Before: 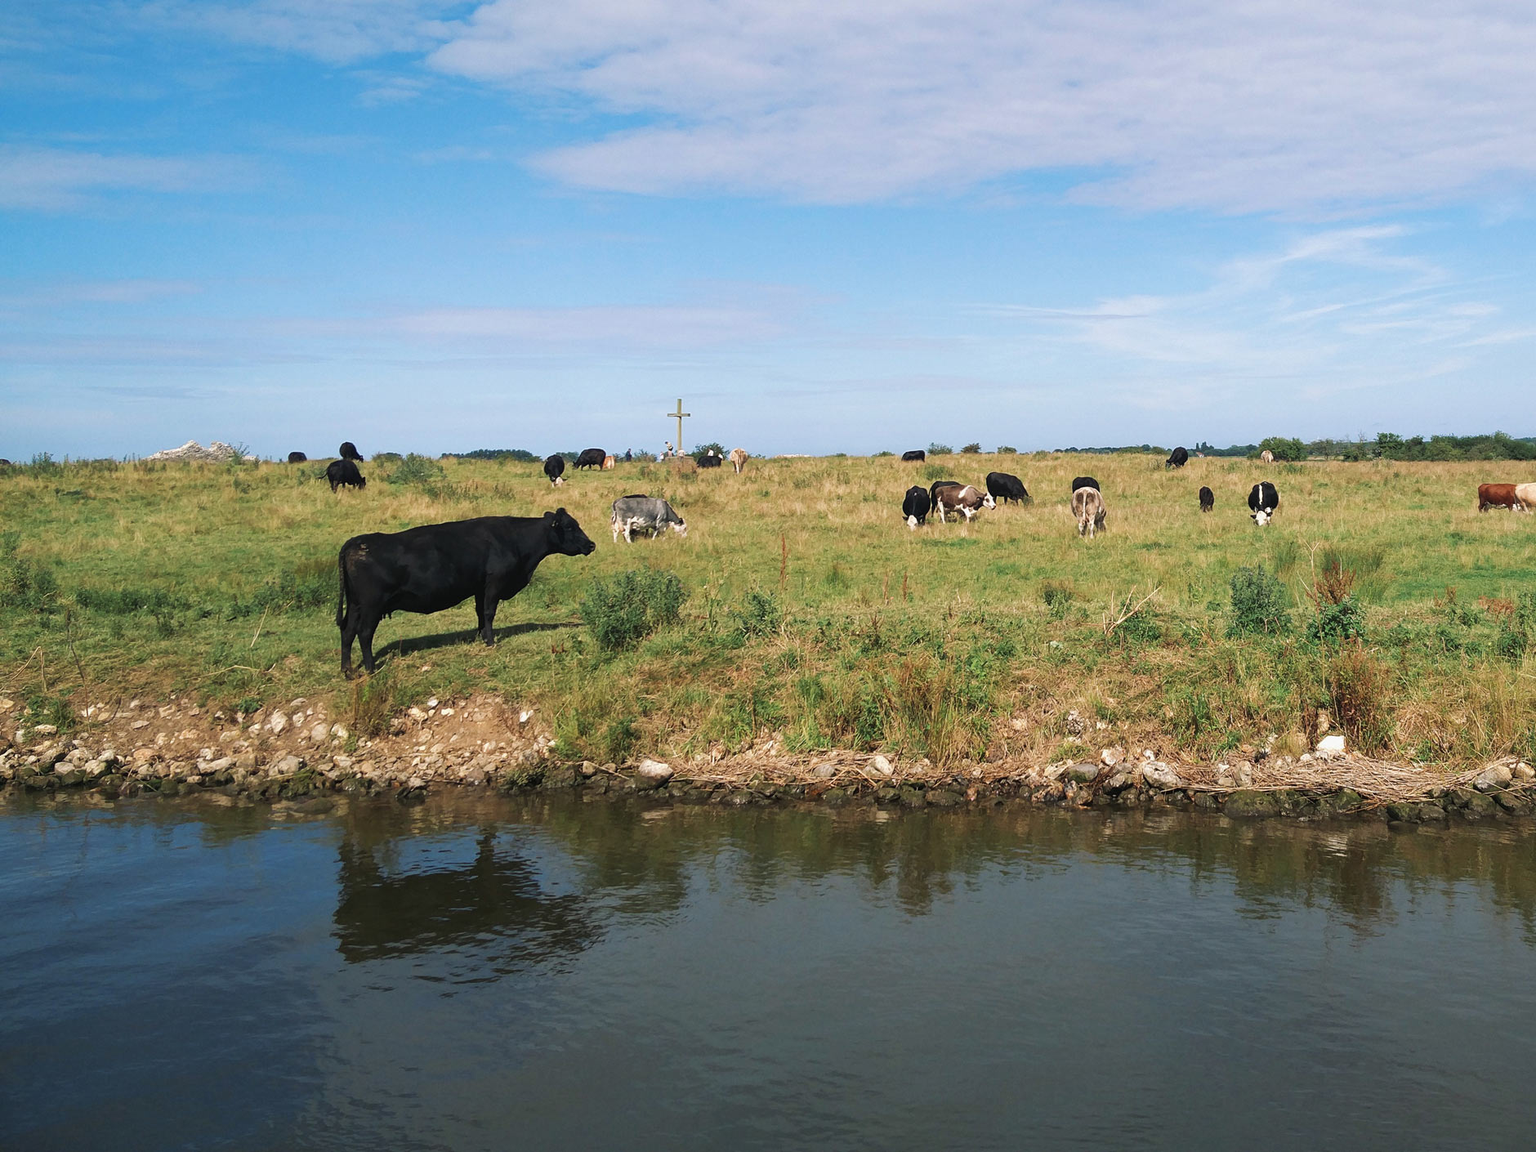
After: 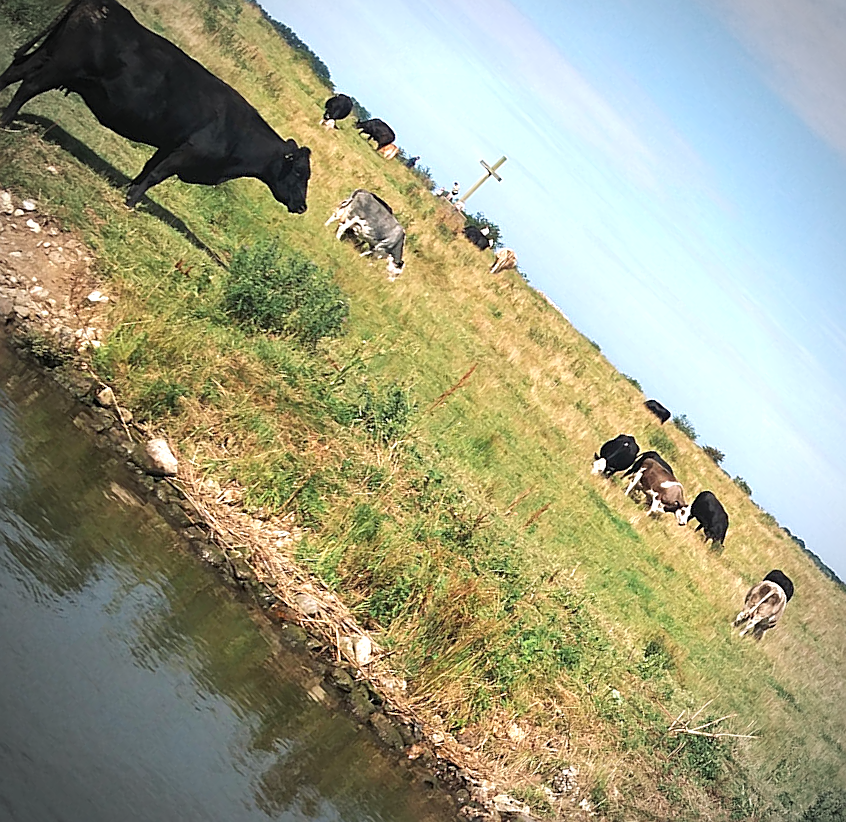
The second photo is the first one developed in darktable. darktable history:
crop and rotate: angle -45.2°, top 16.108%, right 0.966%, bottom 11.715%
sharpen: on, module defaults
exposure: exposure 0.607 EV, compensate highlight preservation false
vignetting: unbound false
